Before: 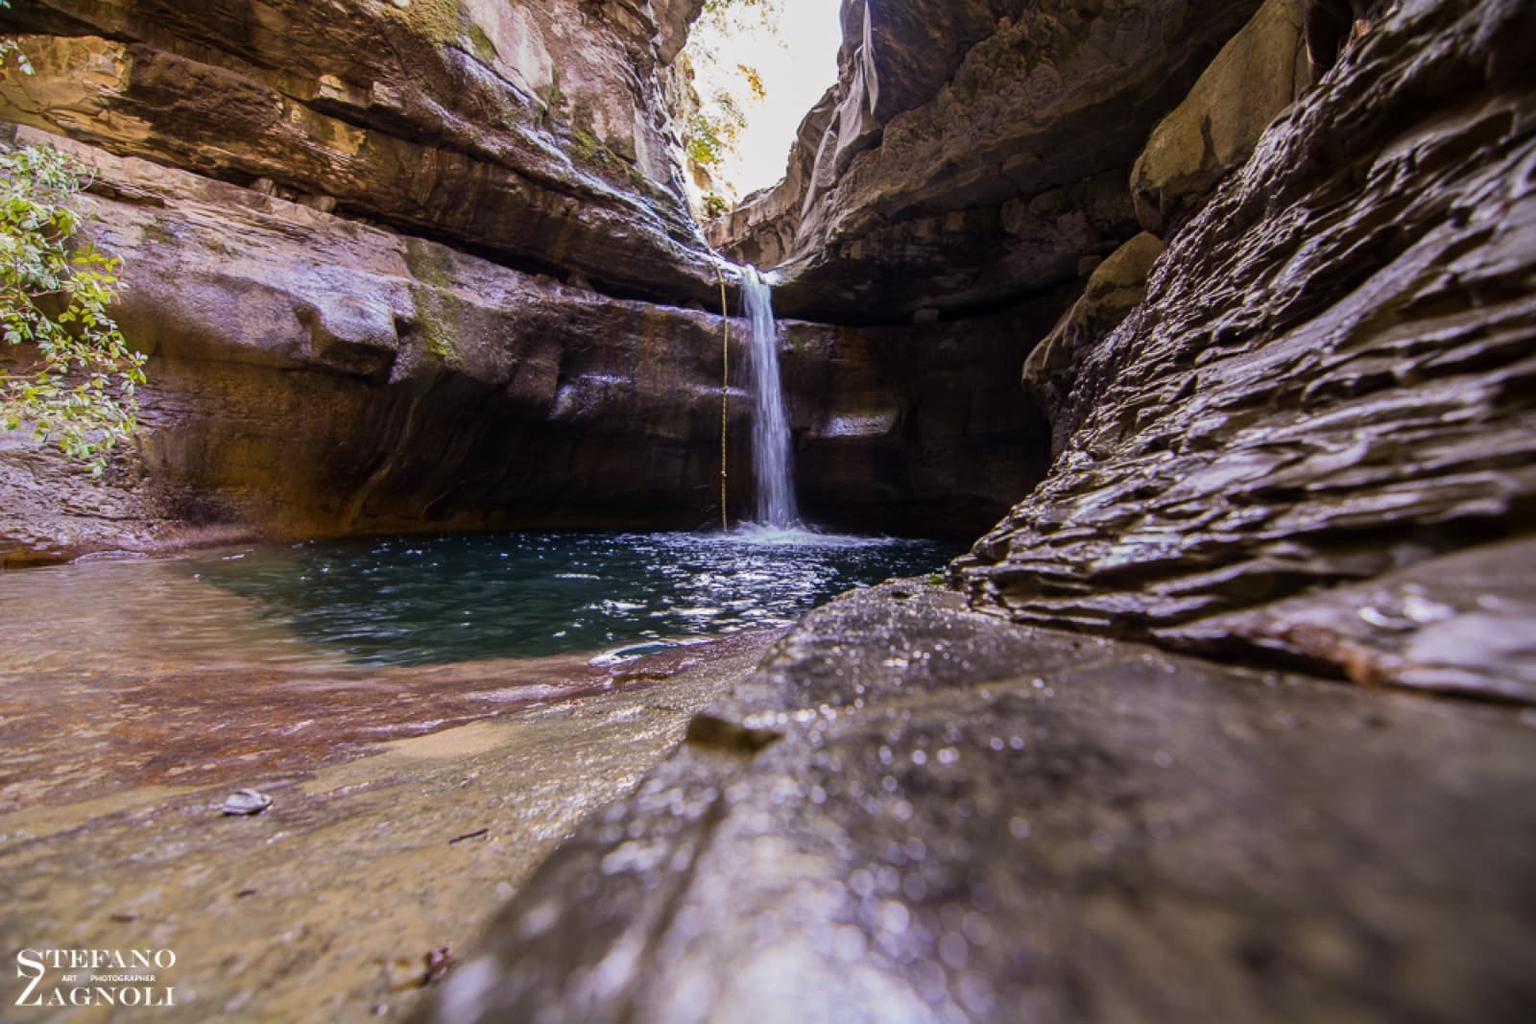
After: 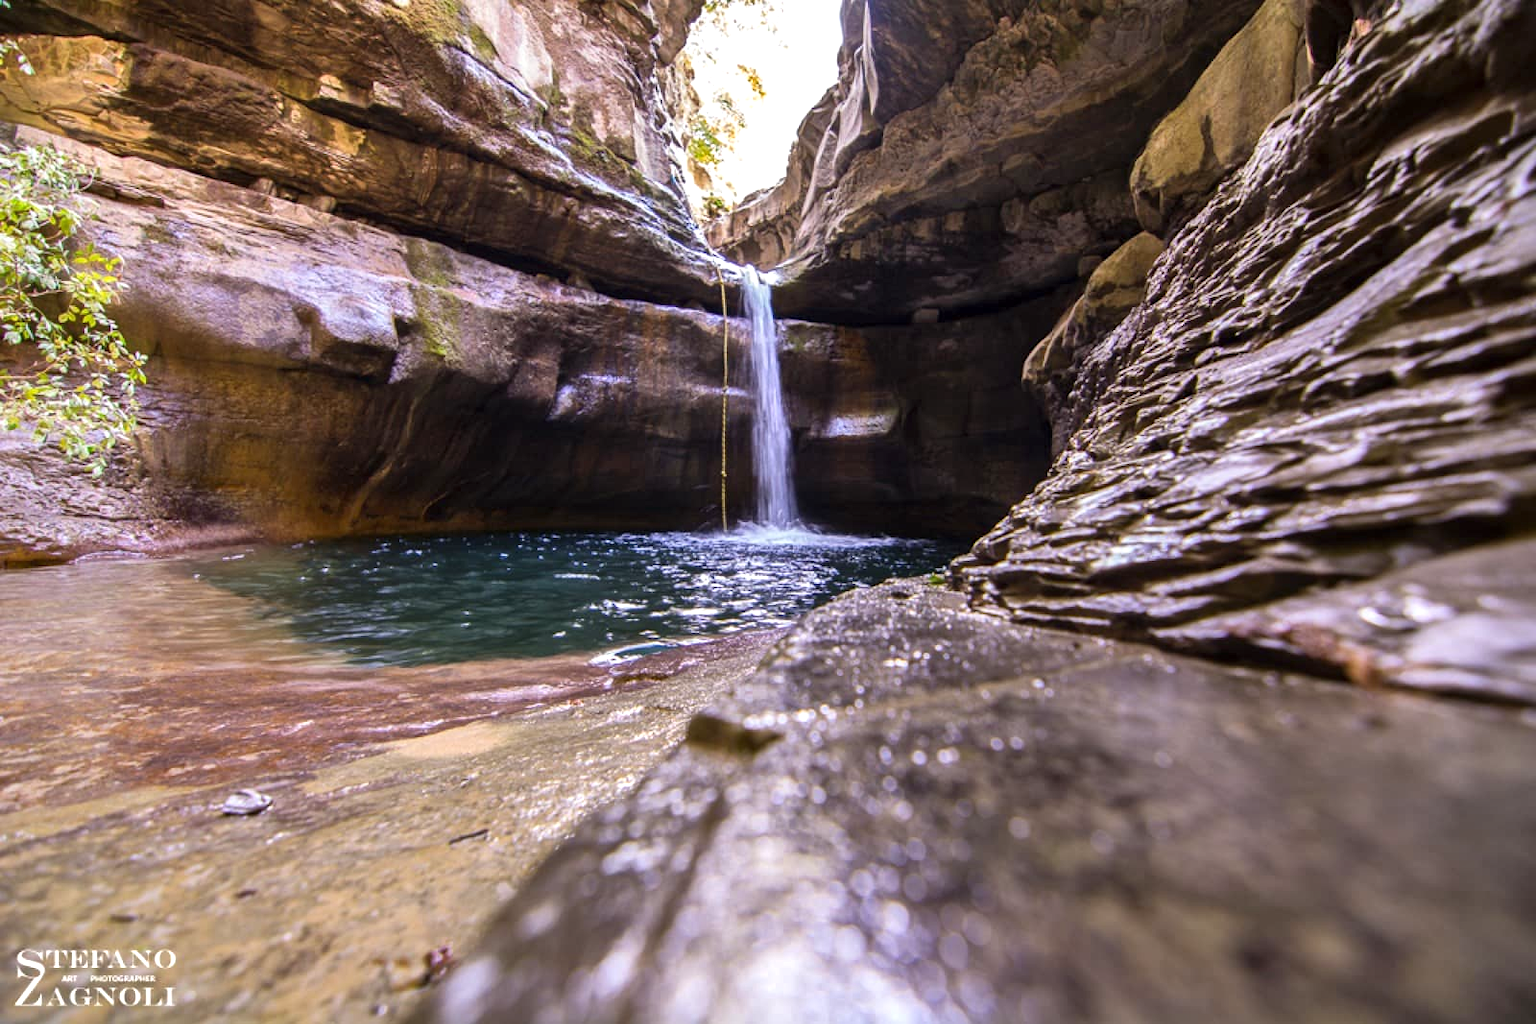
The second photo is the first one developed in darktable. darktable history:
shadows and highlights: soften with gaussian
exposure: exposure 0.608 EV, compensate exposure bias true, compensate highlight preservation false
